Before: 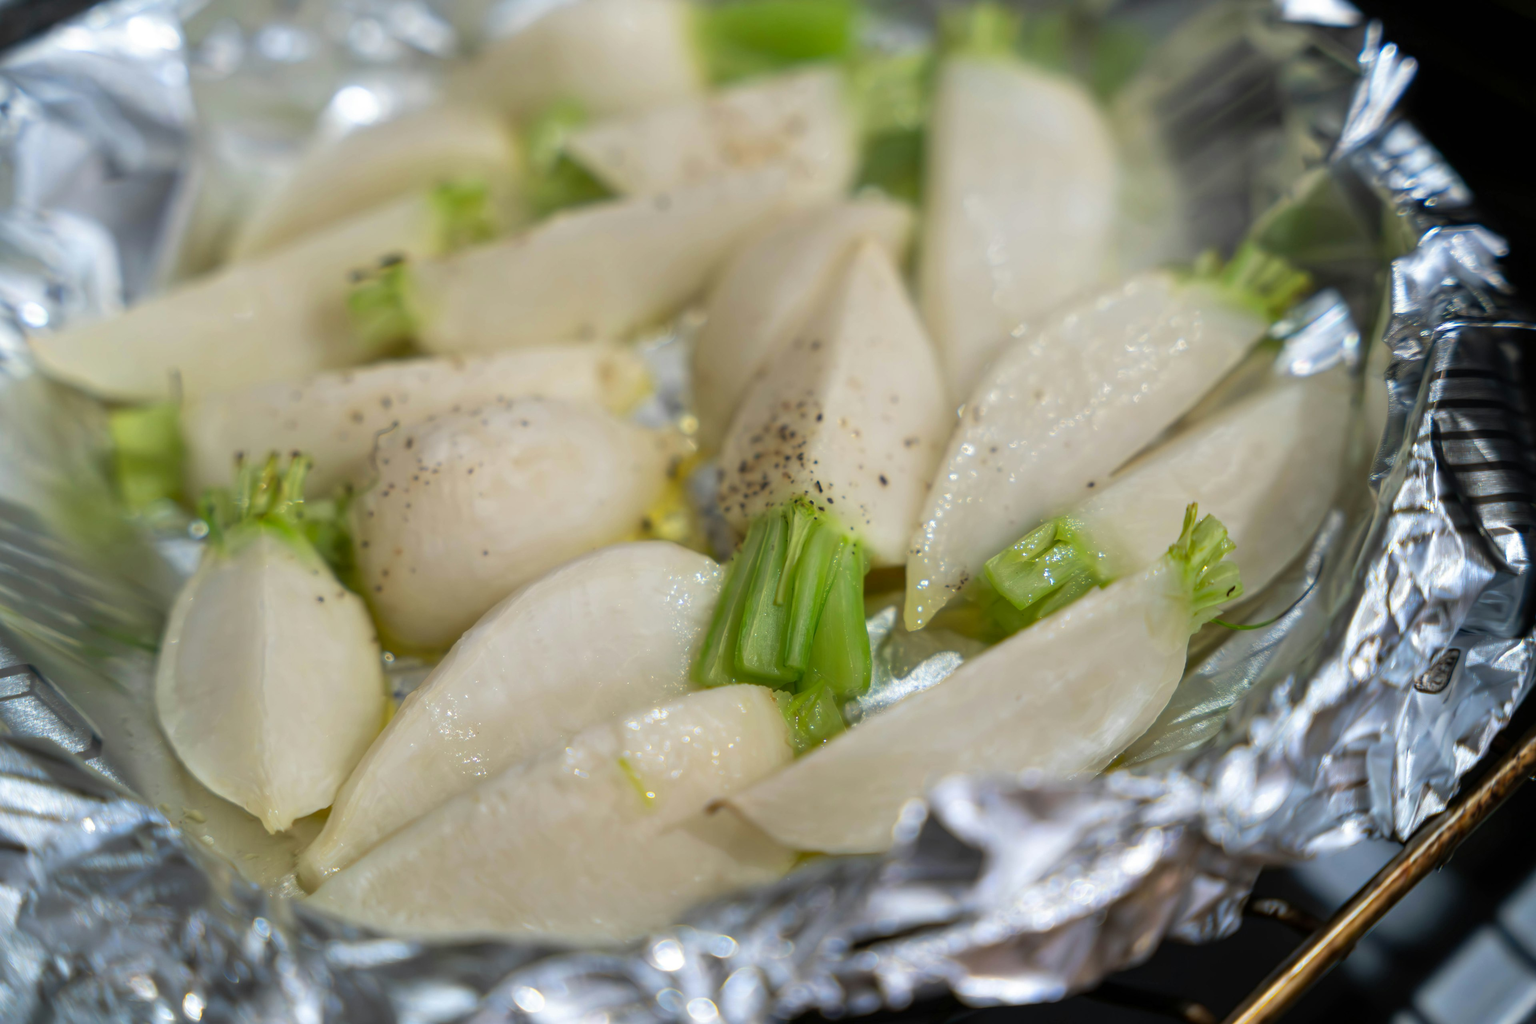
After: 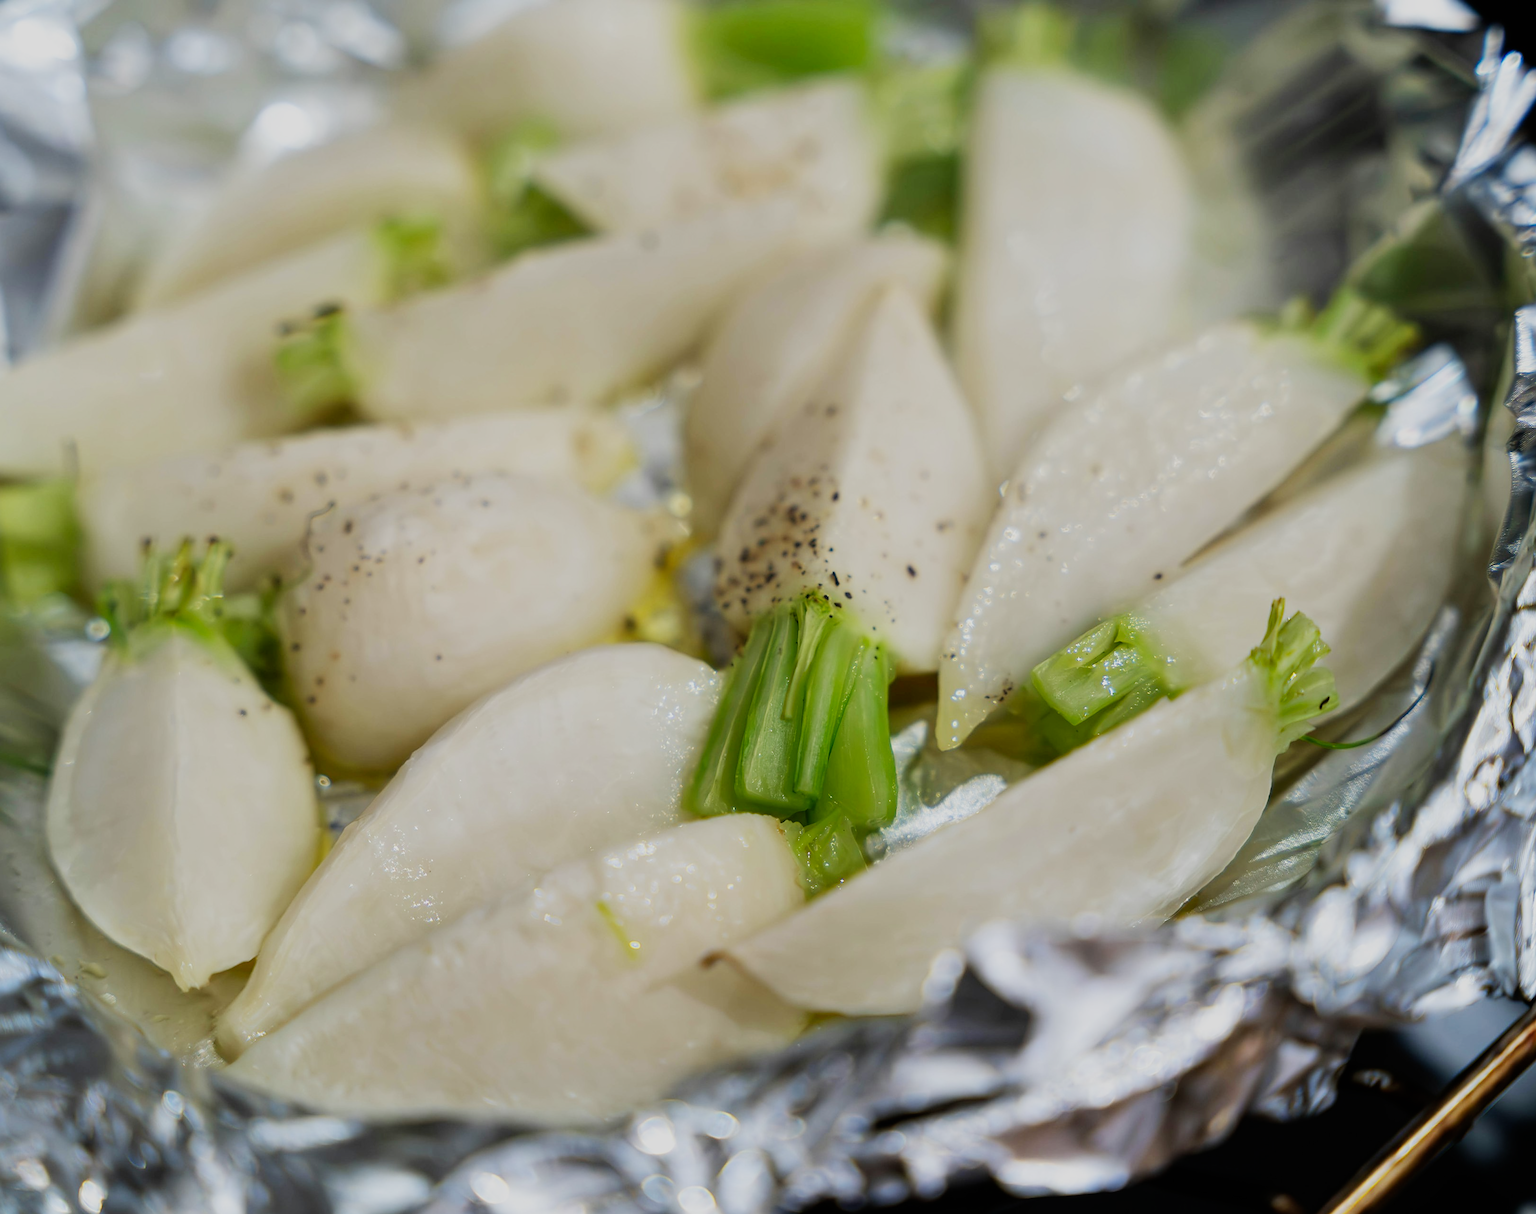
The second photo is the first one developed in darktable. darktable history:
crop: left 7.598%, right 7.873%
sigmoid: skew -0.2, preserve hue 0%, red attenuation 0.1, red rotation 0.035, green attenuation 0.1, green rotation -0.017, blue attenuation 0.15, blue rotation -0.052, base primaries Rec2020
sharpen: on, module defaults
